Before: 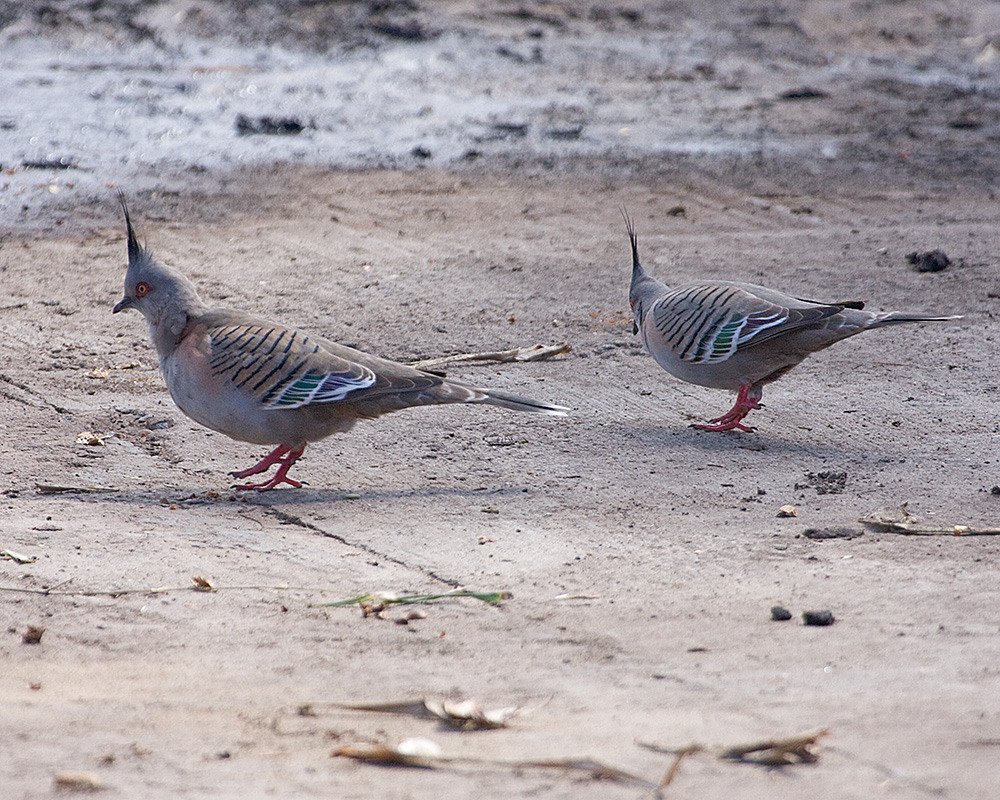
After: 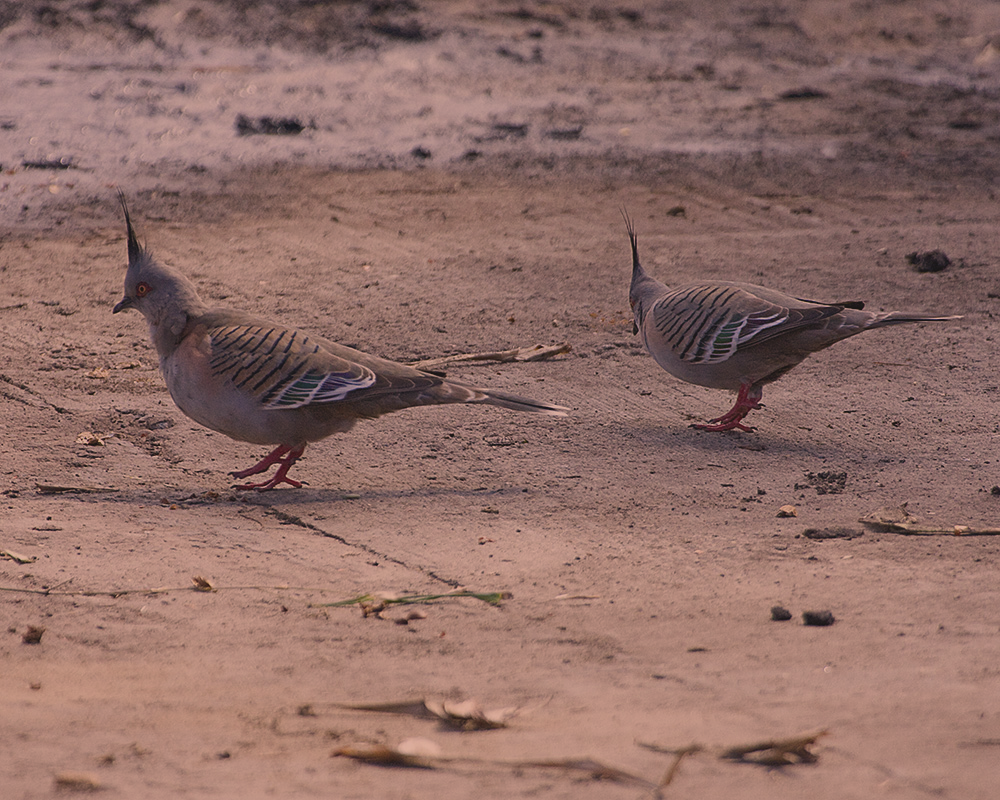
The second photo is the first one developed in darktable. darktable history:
exposure: black level correction -0.017, exposure -1.064 EV, compensate highlight preservation false
color correction: highlights a* 21.13, highlights b* 19.89
